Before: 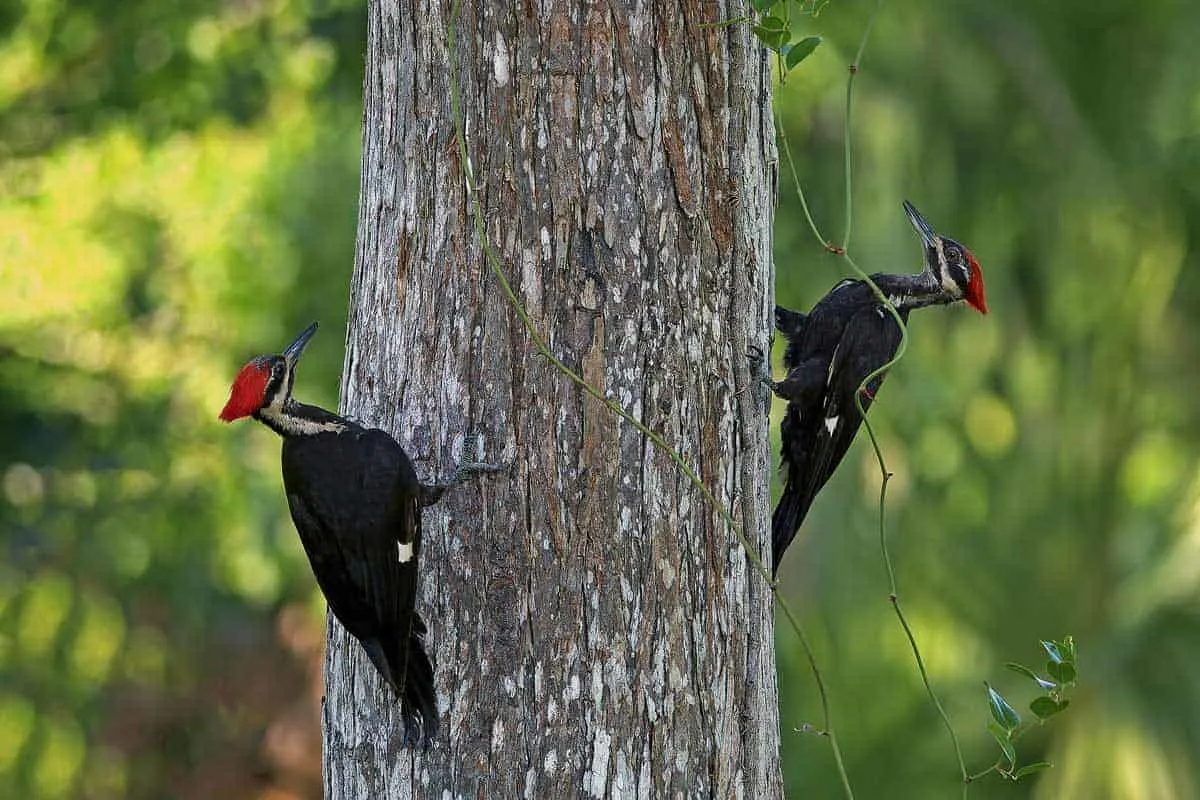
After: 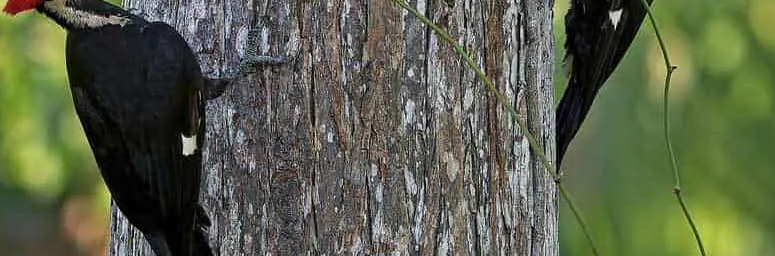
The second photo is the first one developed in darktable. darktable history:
crop: left 18.022%, top 50.958%, right 17.355%, bottom 16.926%
vignetting: fall-off start 97.54%, fall-off radius 99.64%, center (0, 0.008), width/height ratio 1.372
